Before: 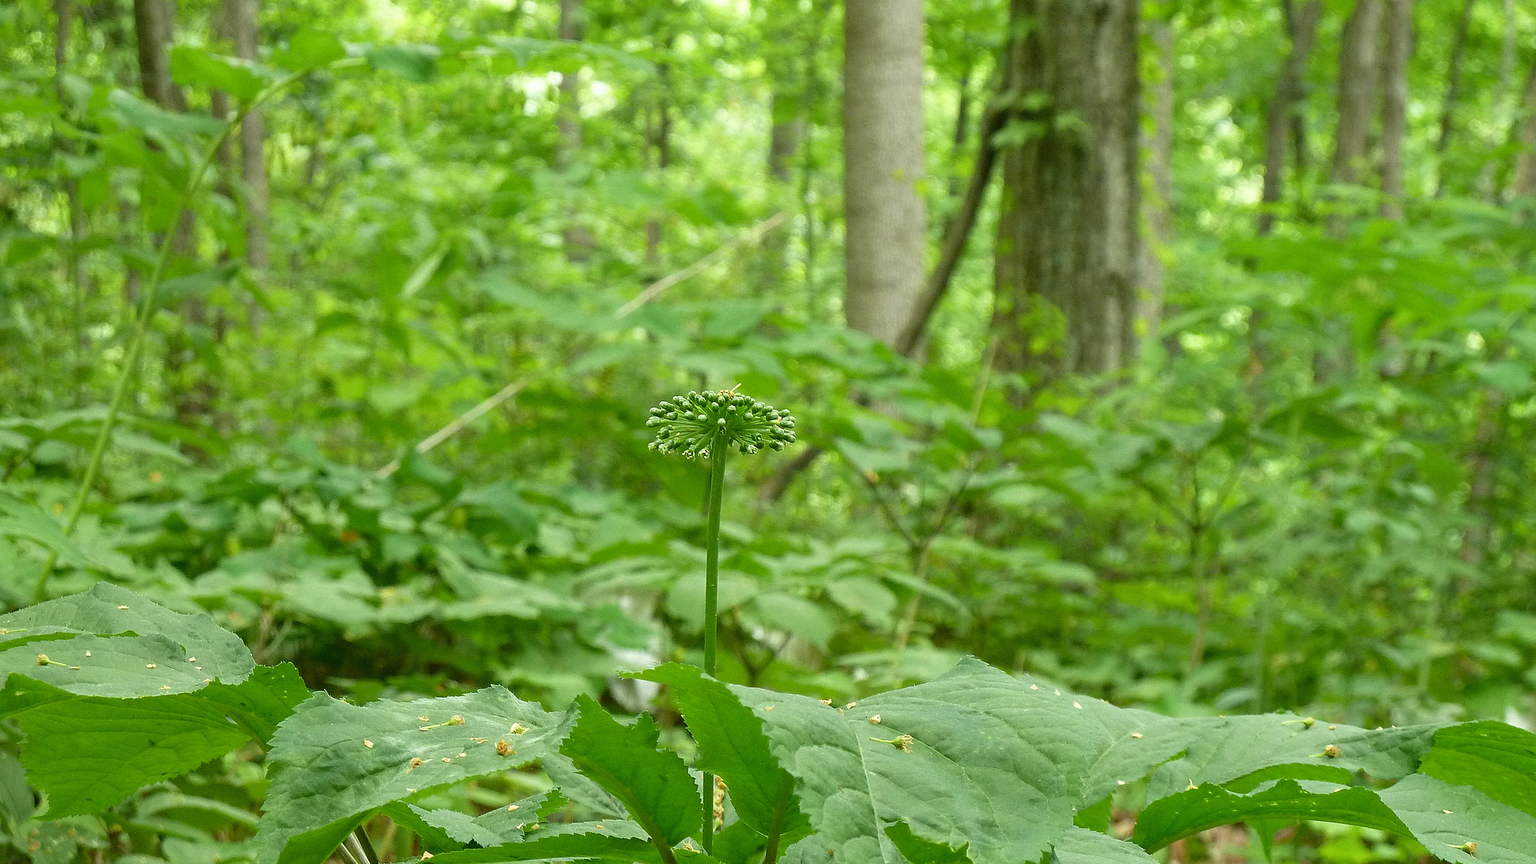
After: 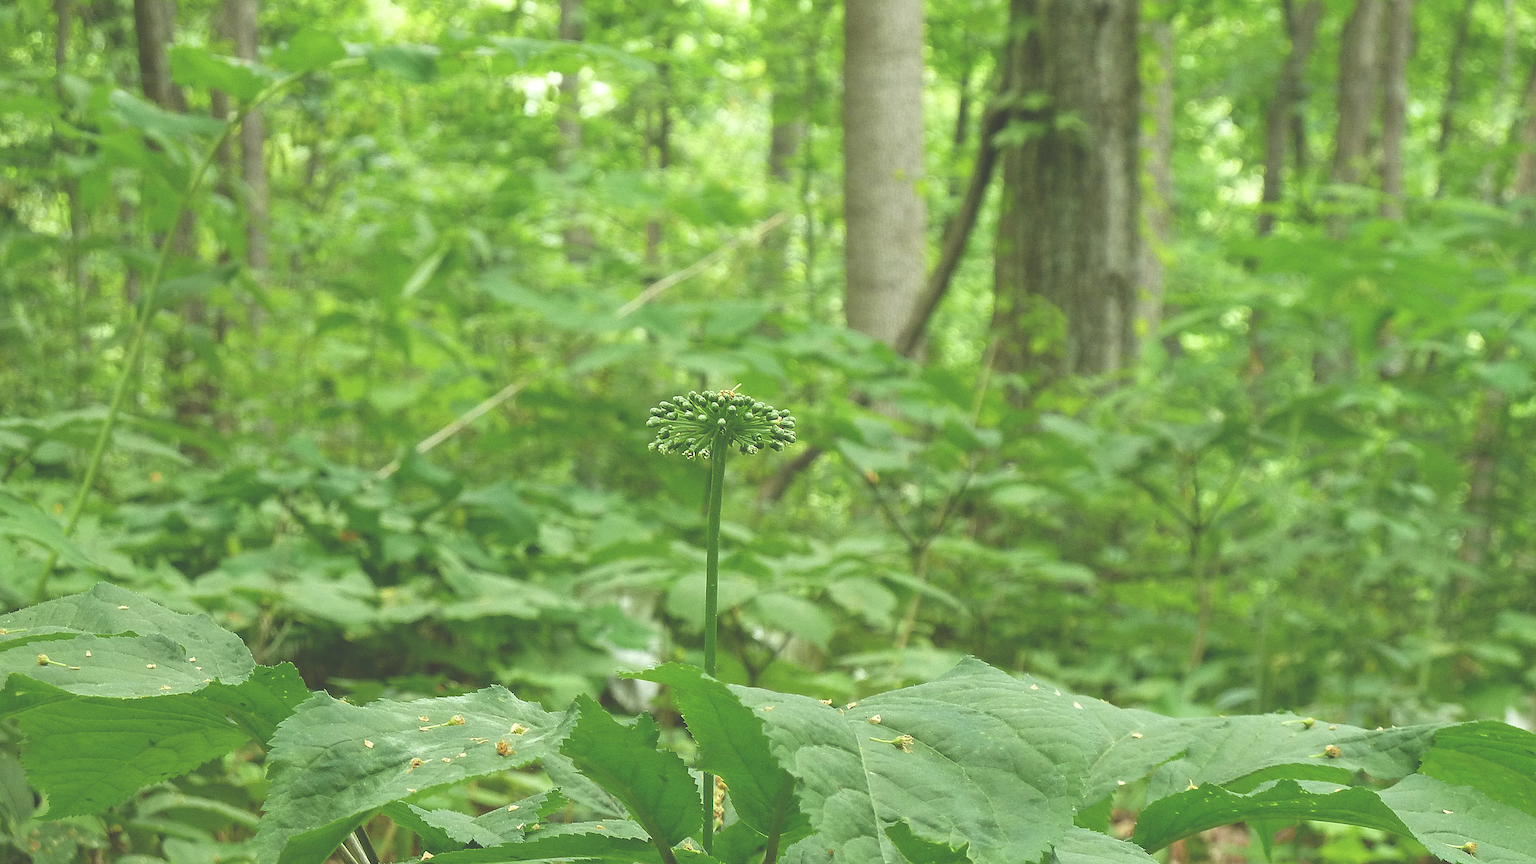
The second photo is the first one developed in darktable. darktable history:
exposure: black level correction -0.04, exposure 0.061 EV, compensate highlight preservation false
